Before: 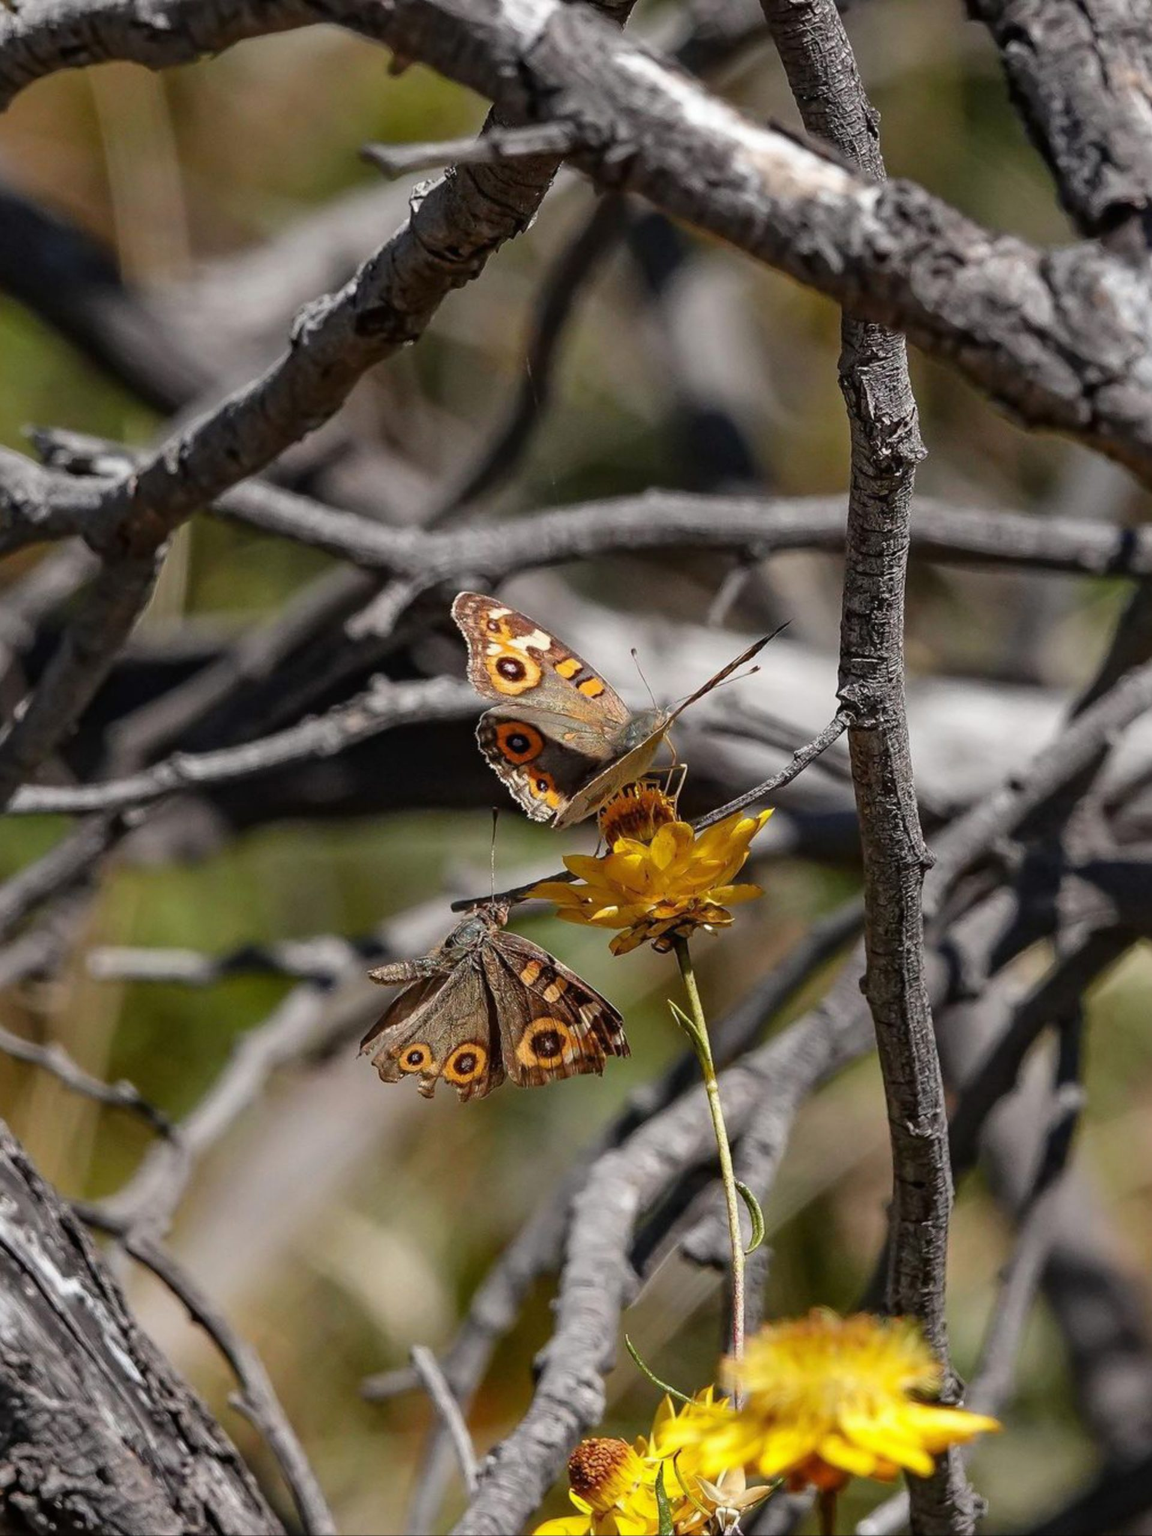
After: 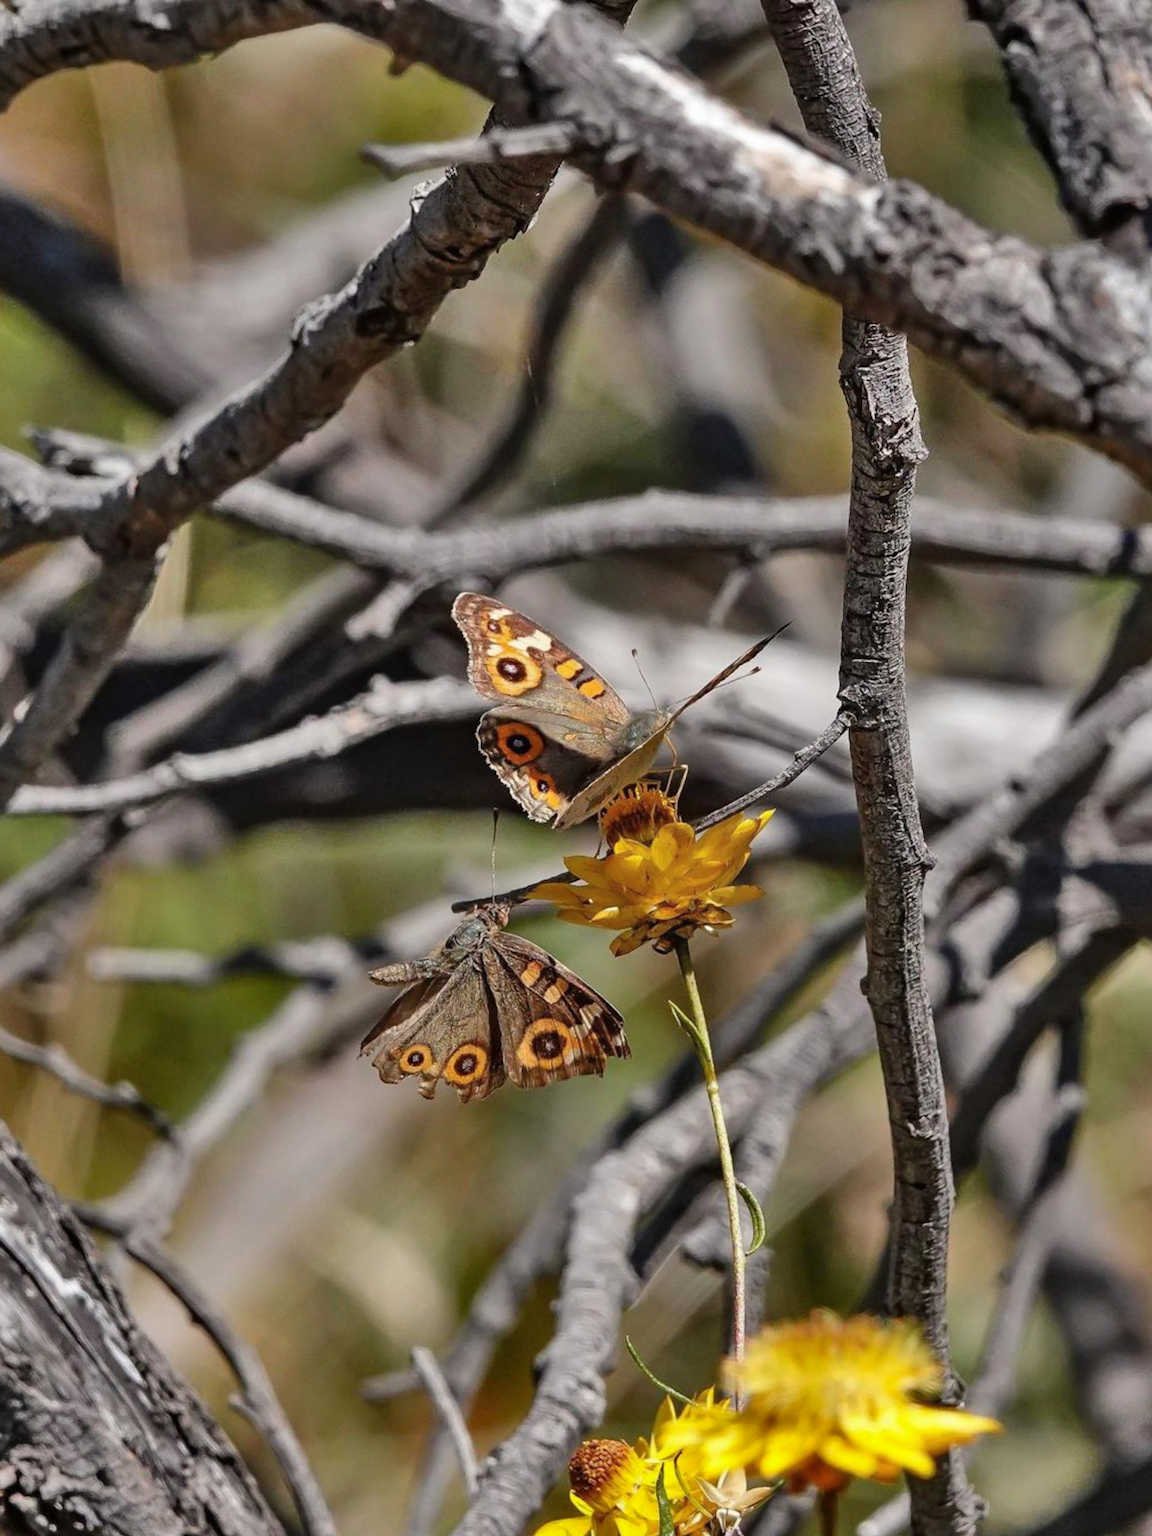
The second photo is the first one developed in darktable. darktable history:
shadows and highlights: shadows 73.55, highlights -60.62, soften with gaussian
crop: bottom 0.052%
tone equalizer: edges refinement/feathering 500, mask exposure compensation -1.57 EV, preserve details no
